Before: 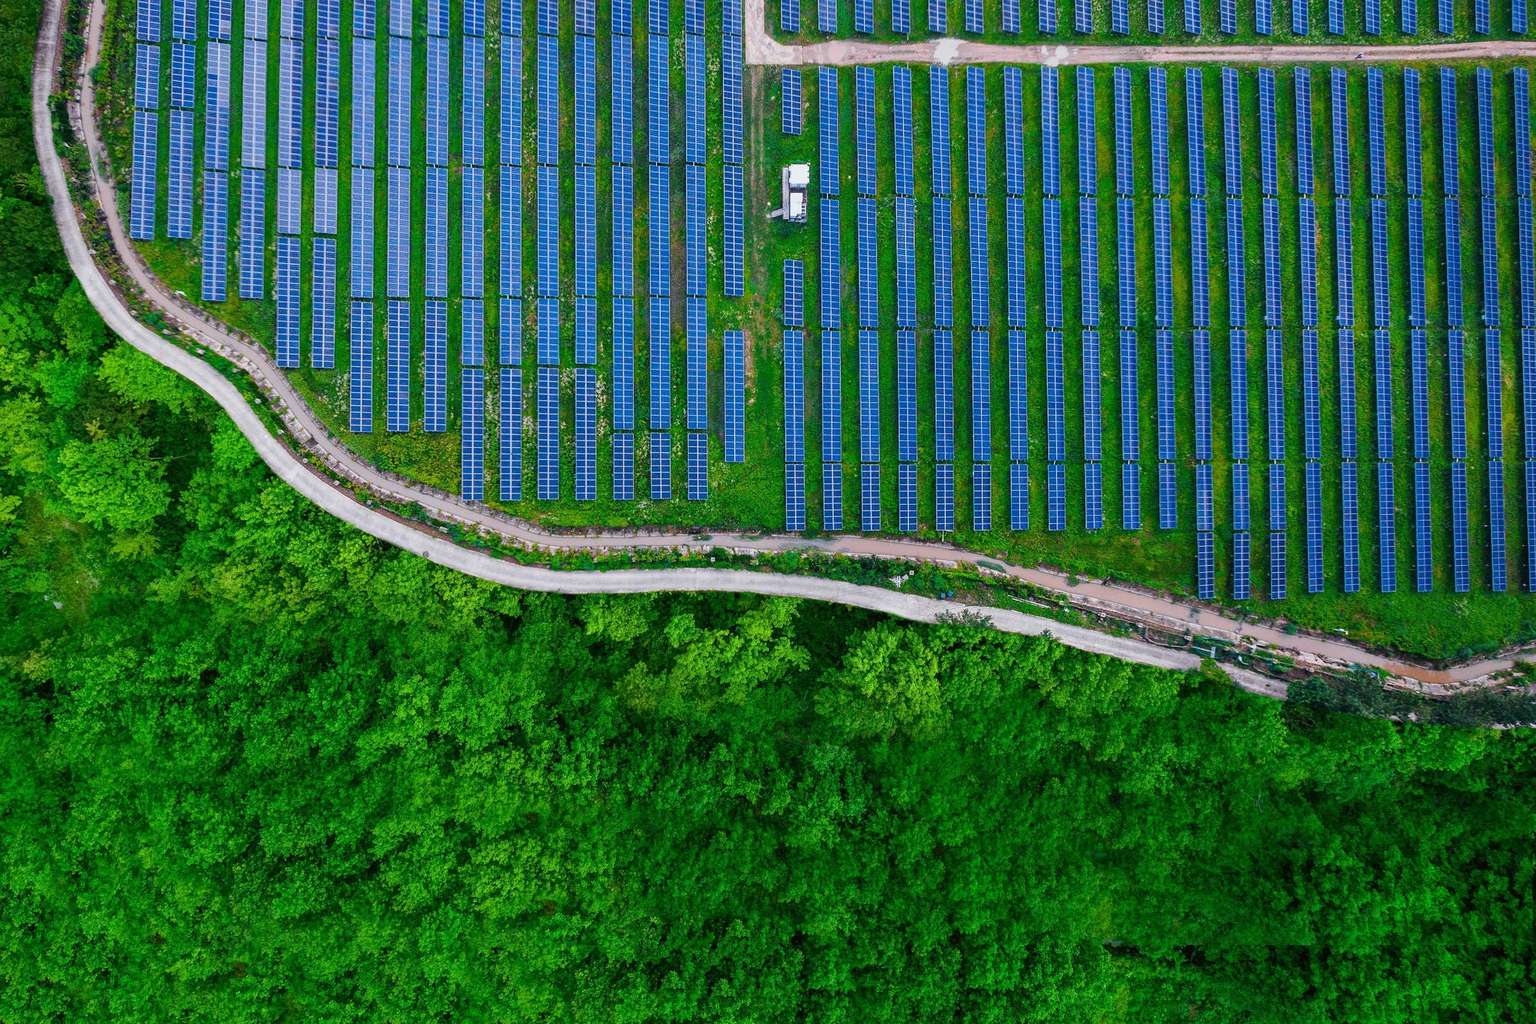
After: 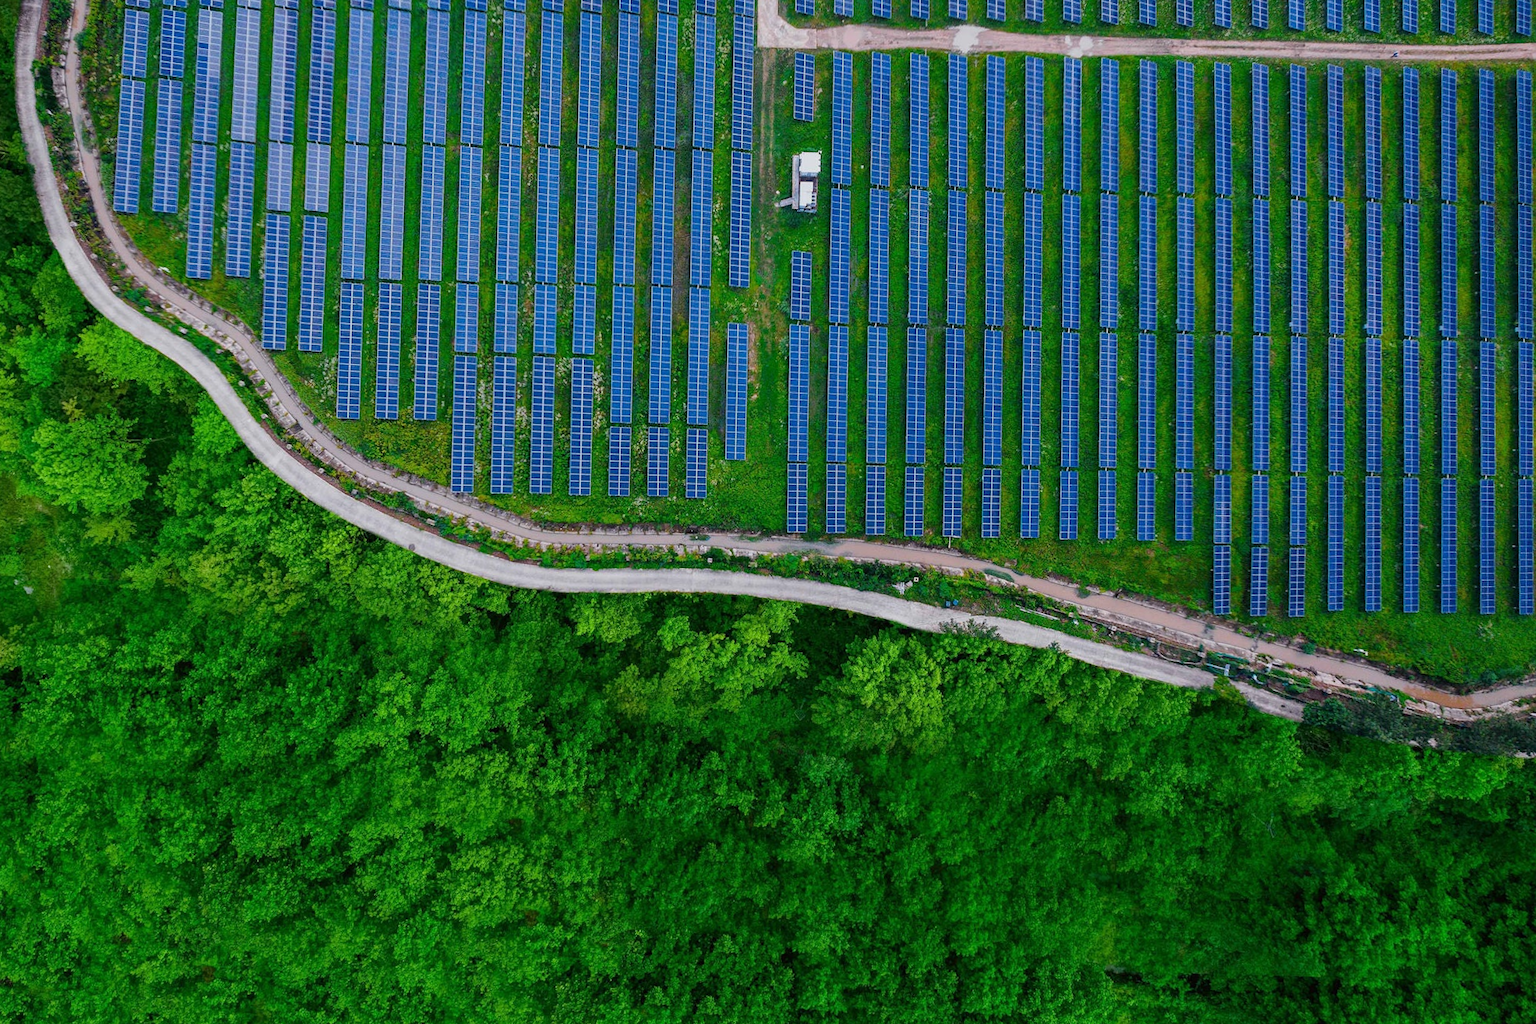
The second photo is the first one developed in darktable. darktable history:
exposure: exposure -0.236 EV, compensate exposure bias true, compensate highlight preservation false
crop and rotate: angle -1.49°
